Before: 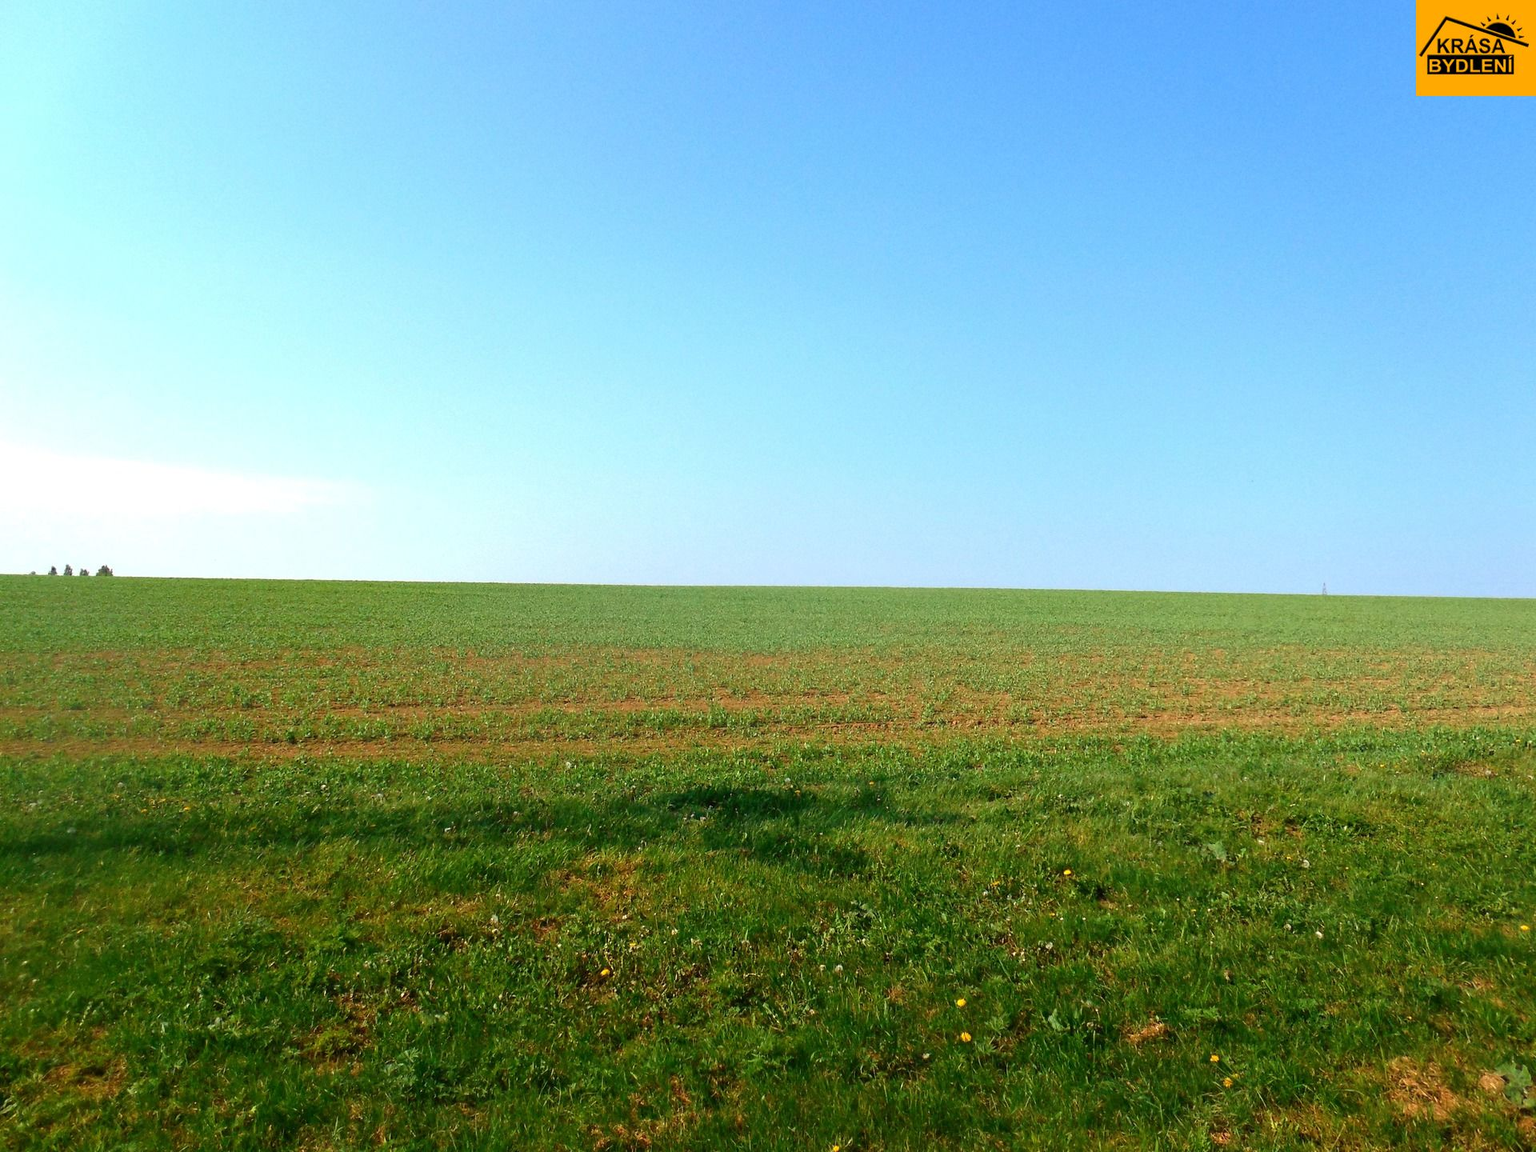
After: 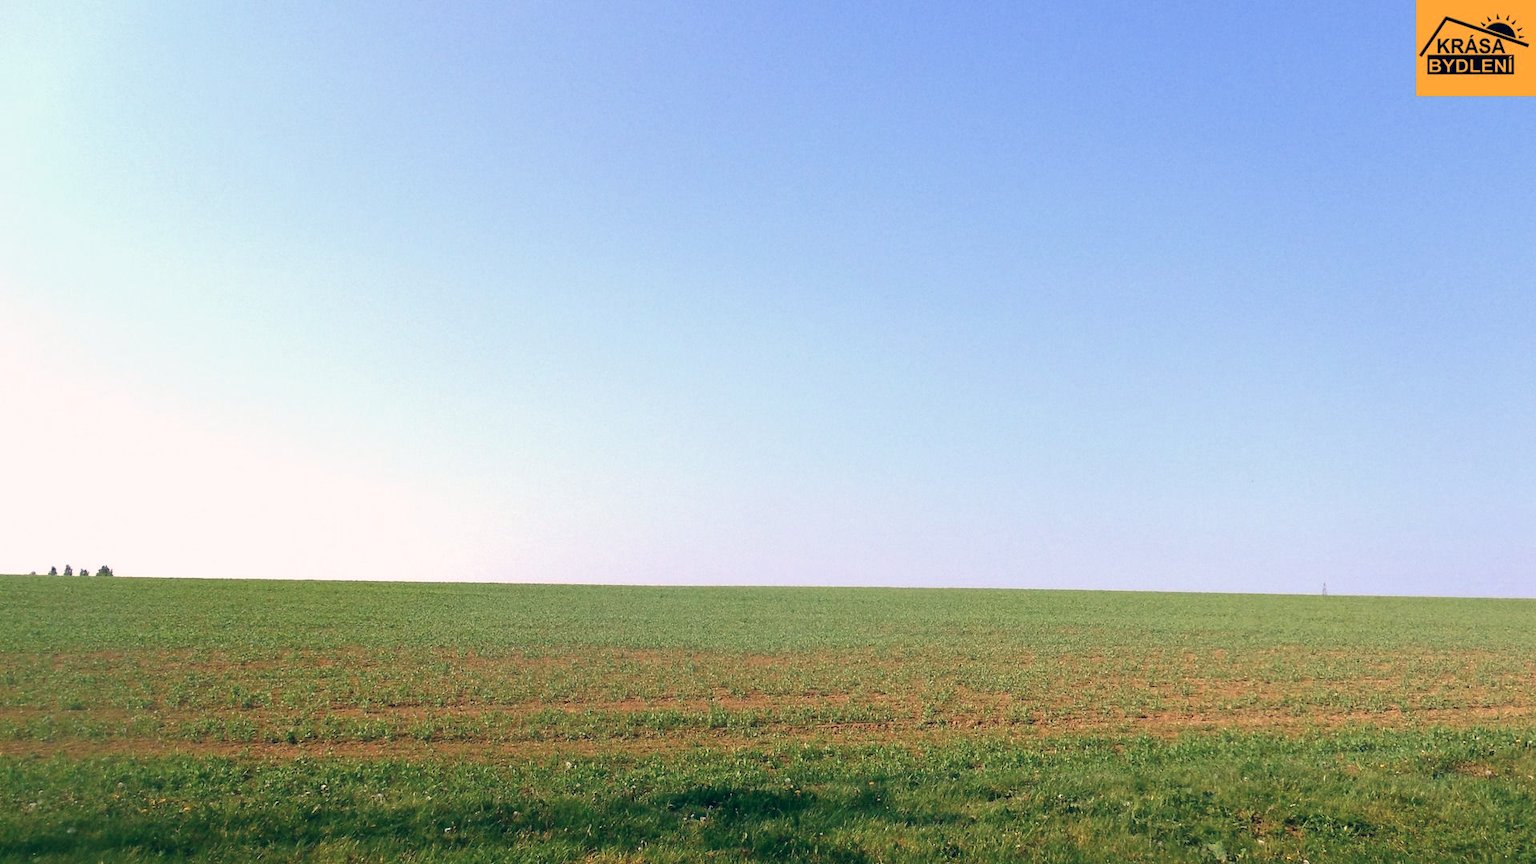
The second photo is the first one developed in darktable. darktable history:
crop: bottom 24.967%
color correction: highlights a* 14.46, highlights b* 5.85, shadows a* -5.53, shadows b* -15.24, saturation 0.85
